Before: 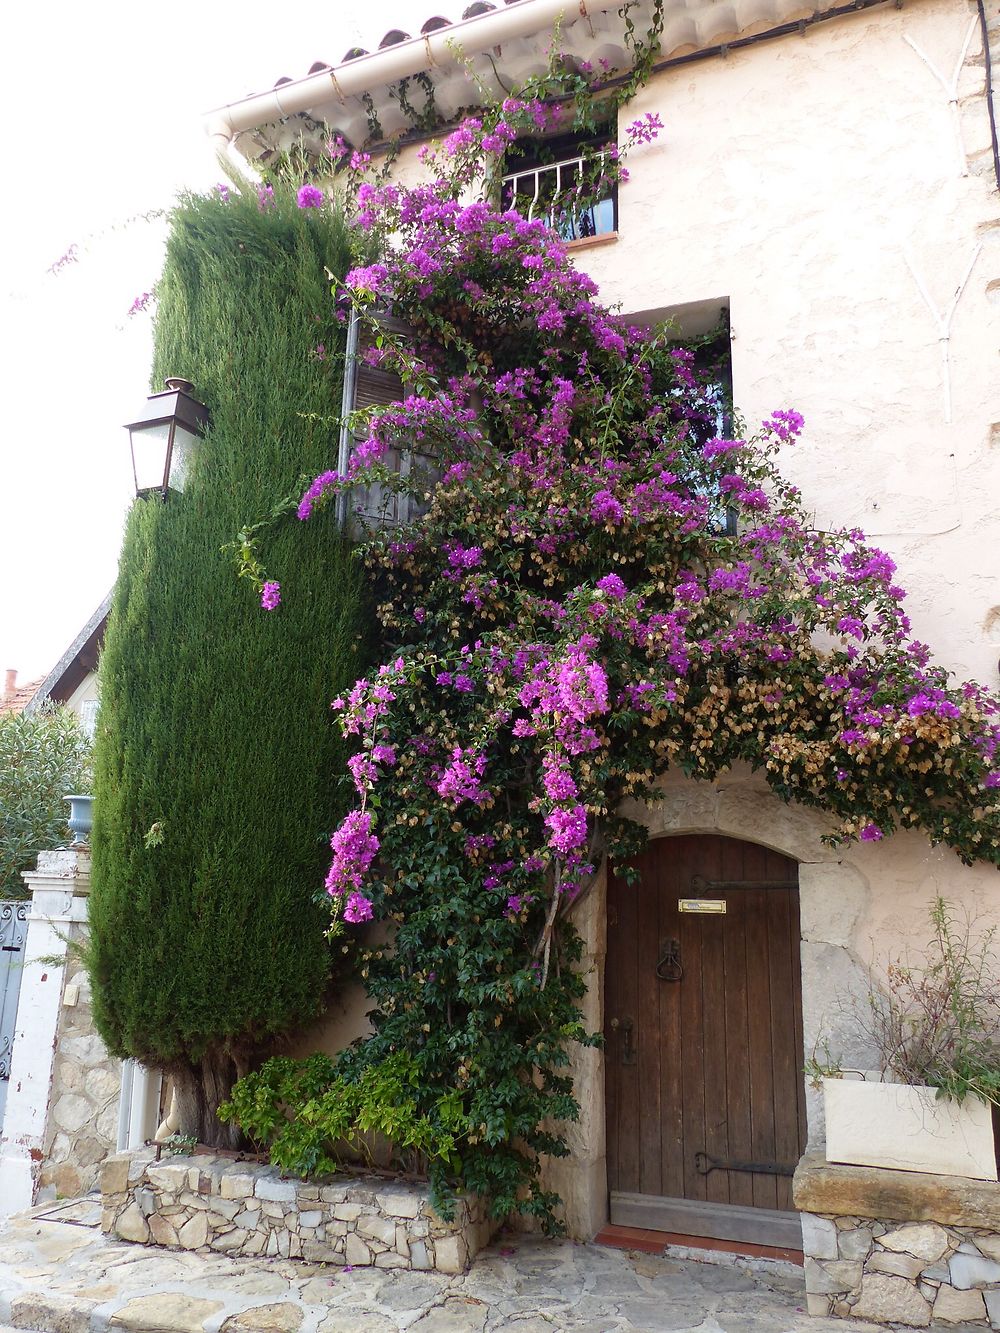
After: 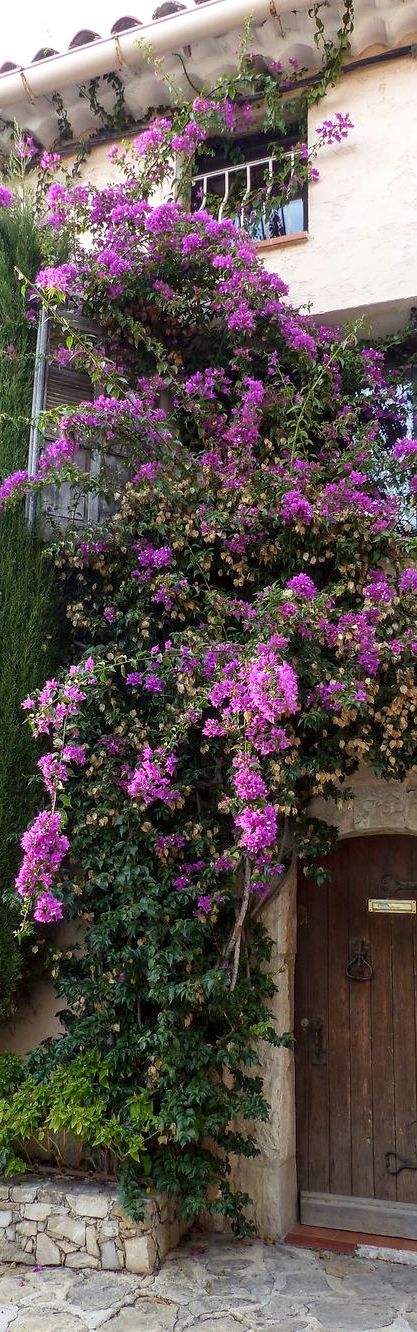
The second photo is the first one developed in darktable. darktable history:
local contrast: on, module defaults
crop: left 31.052%, right 27.223%
